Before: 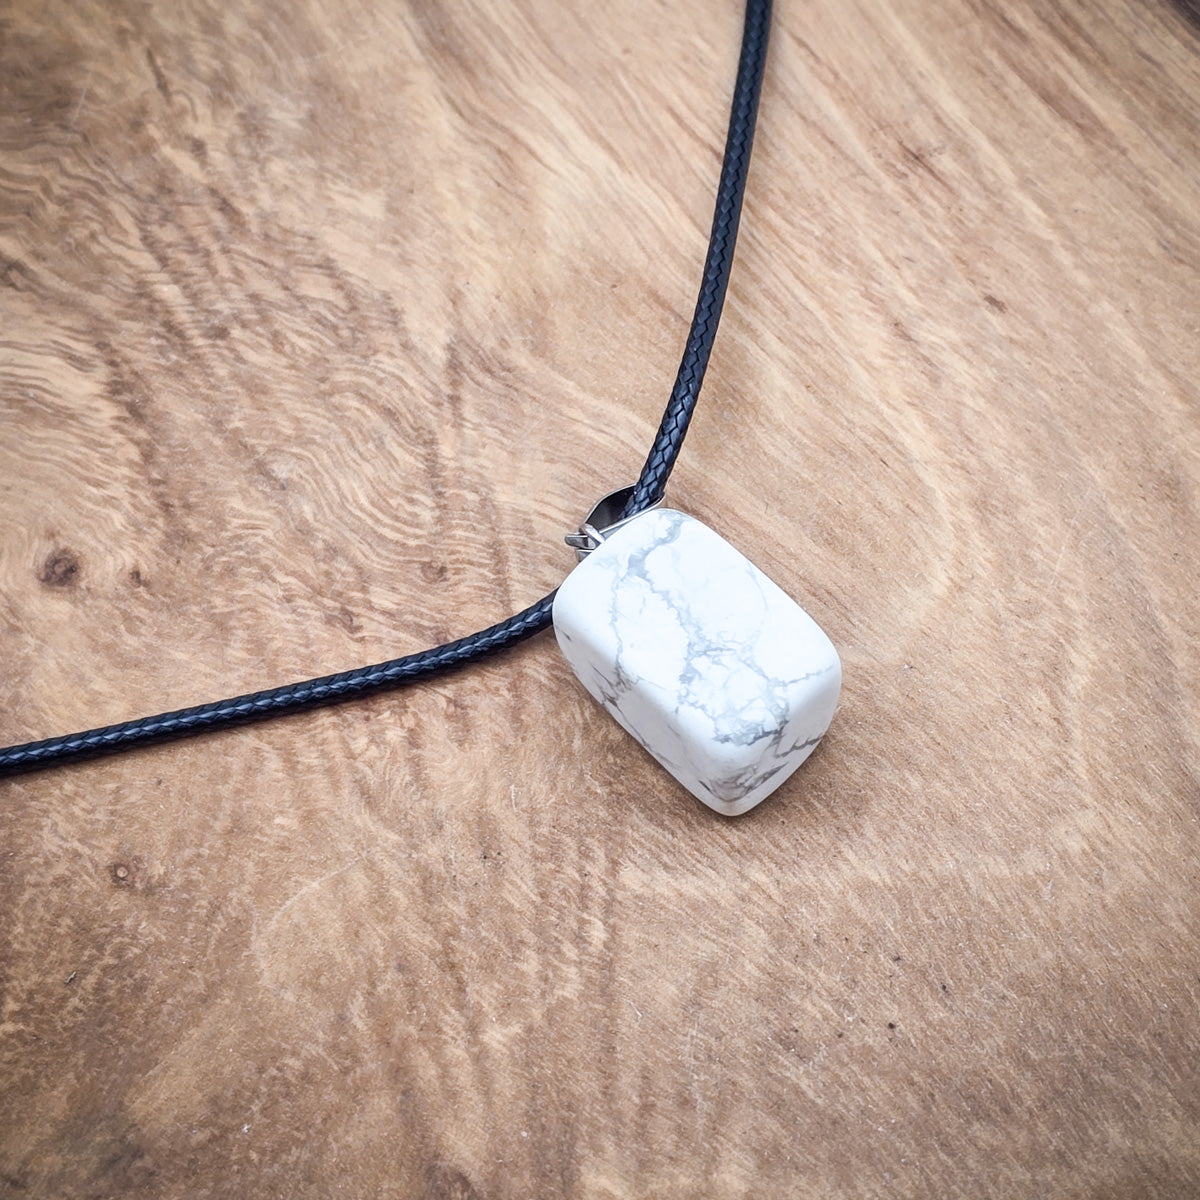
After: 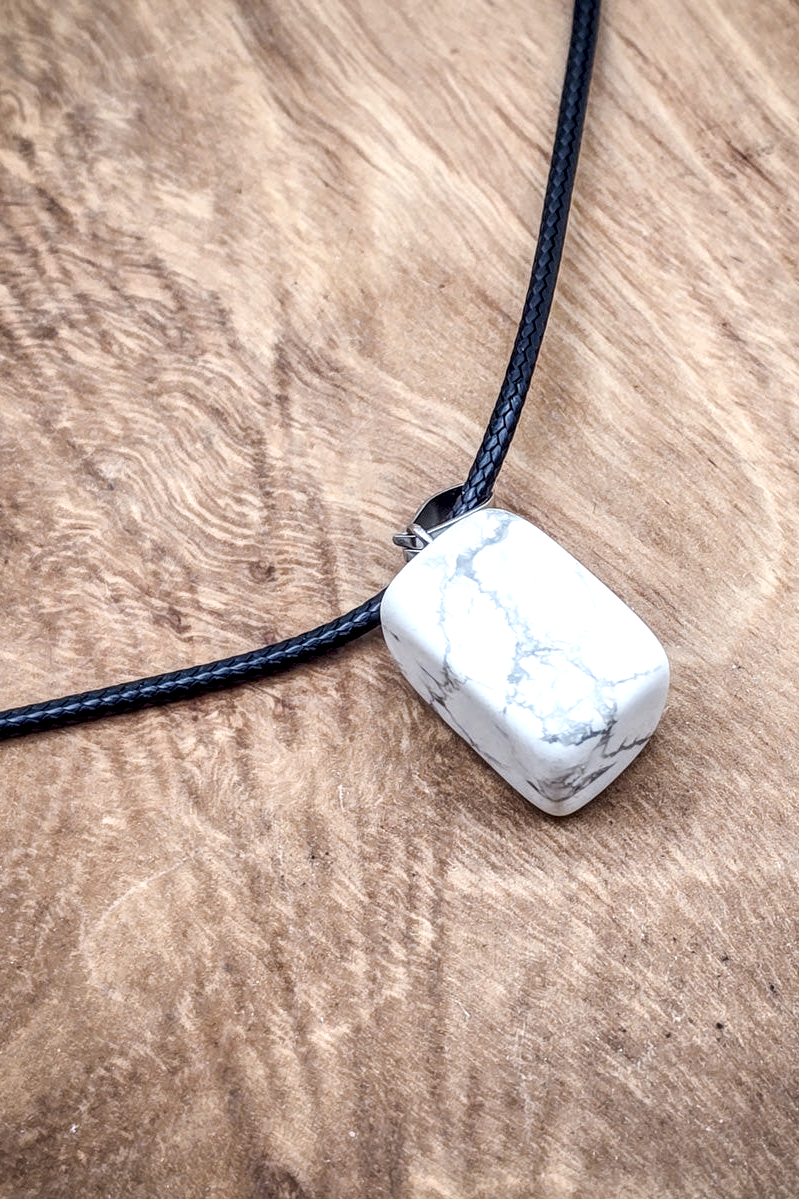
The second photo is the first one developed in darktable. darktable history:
crop and rotate: left 14.385%, right 18.948%
local contrast: detail 160%
